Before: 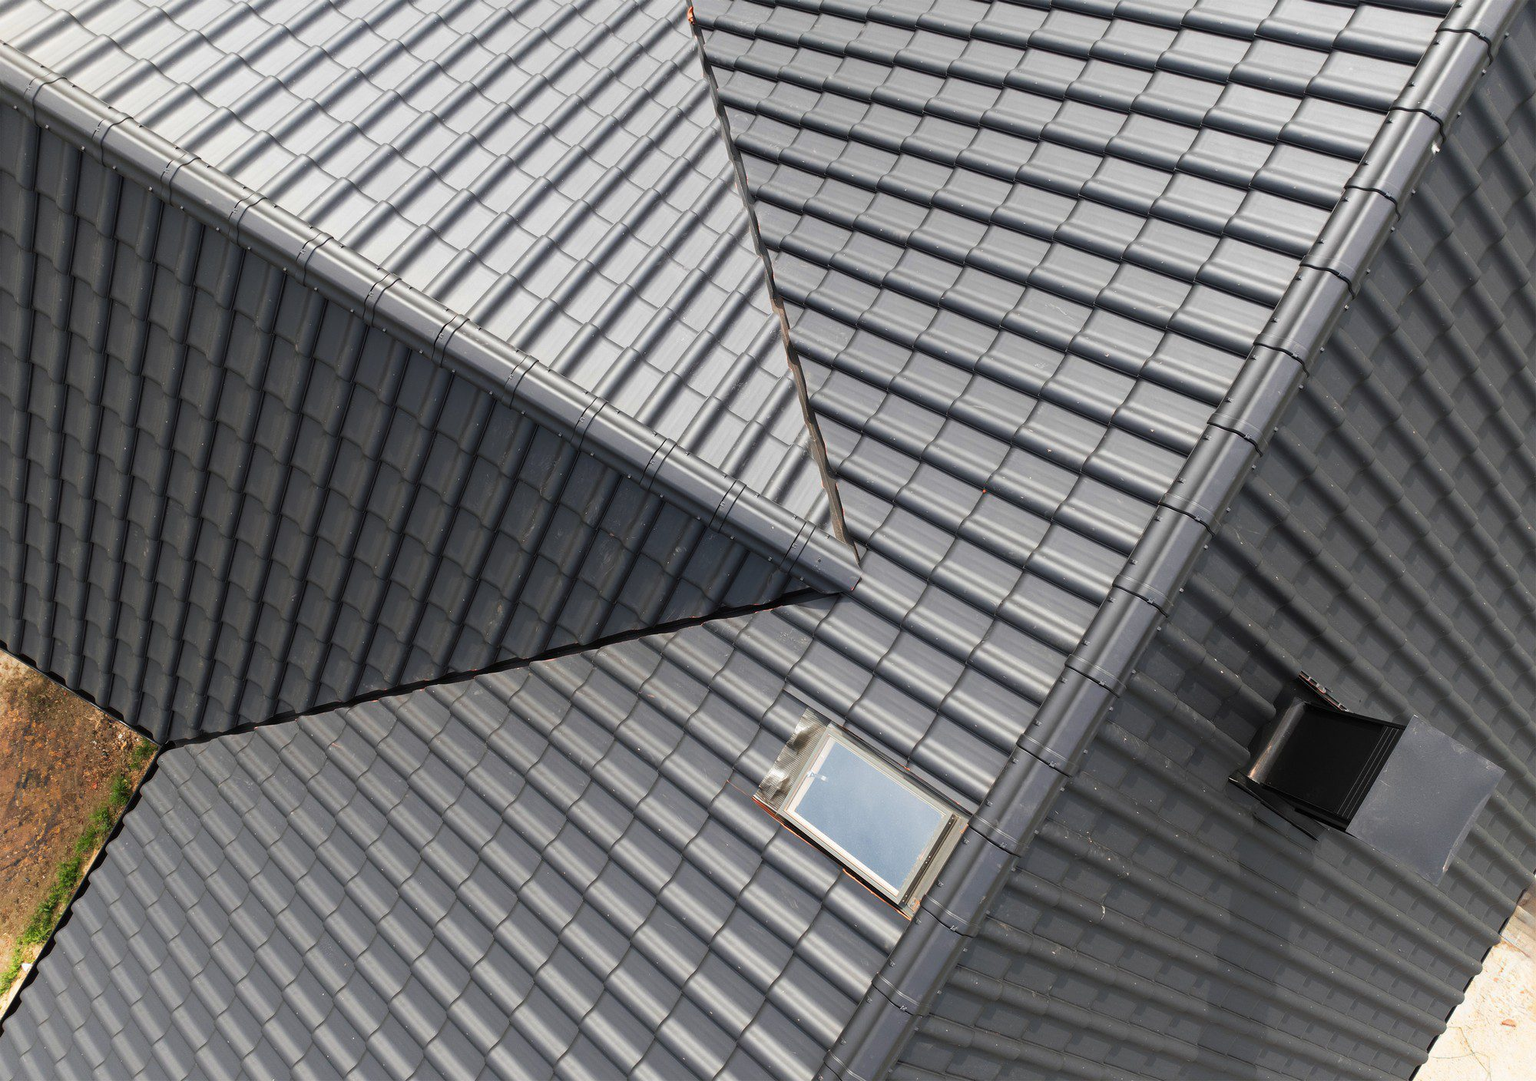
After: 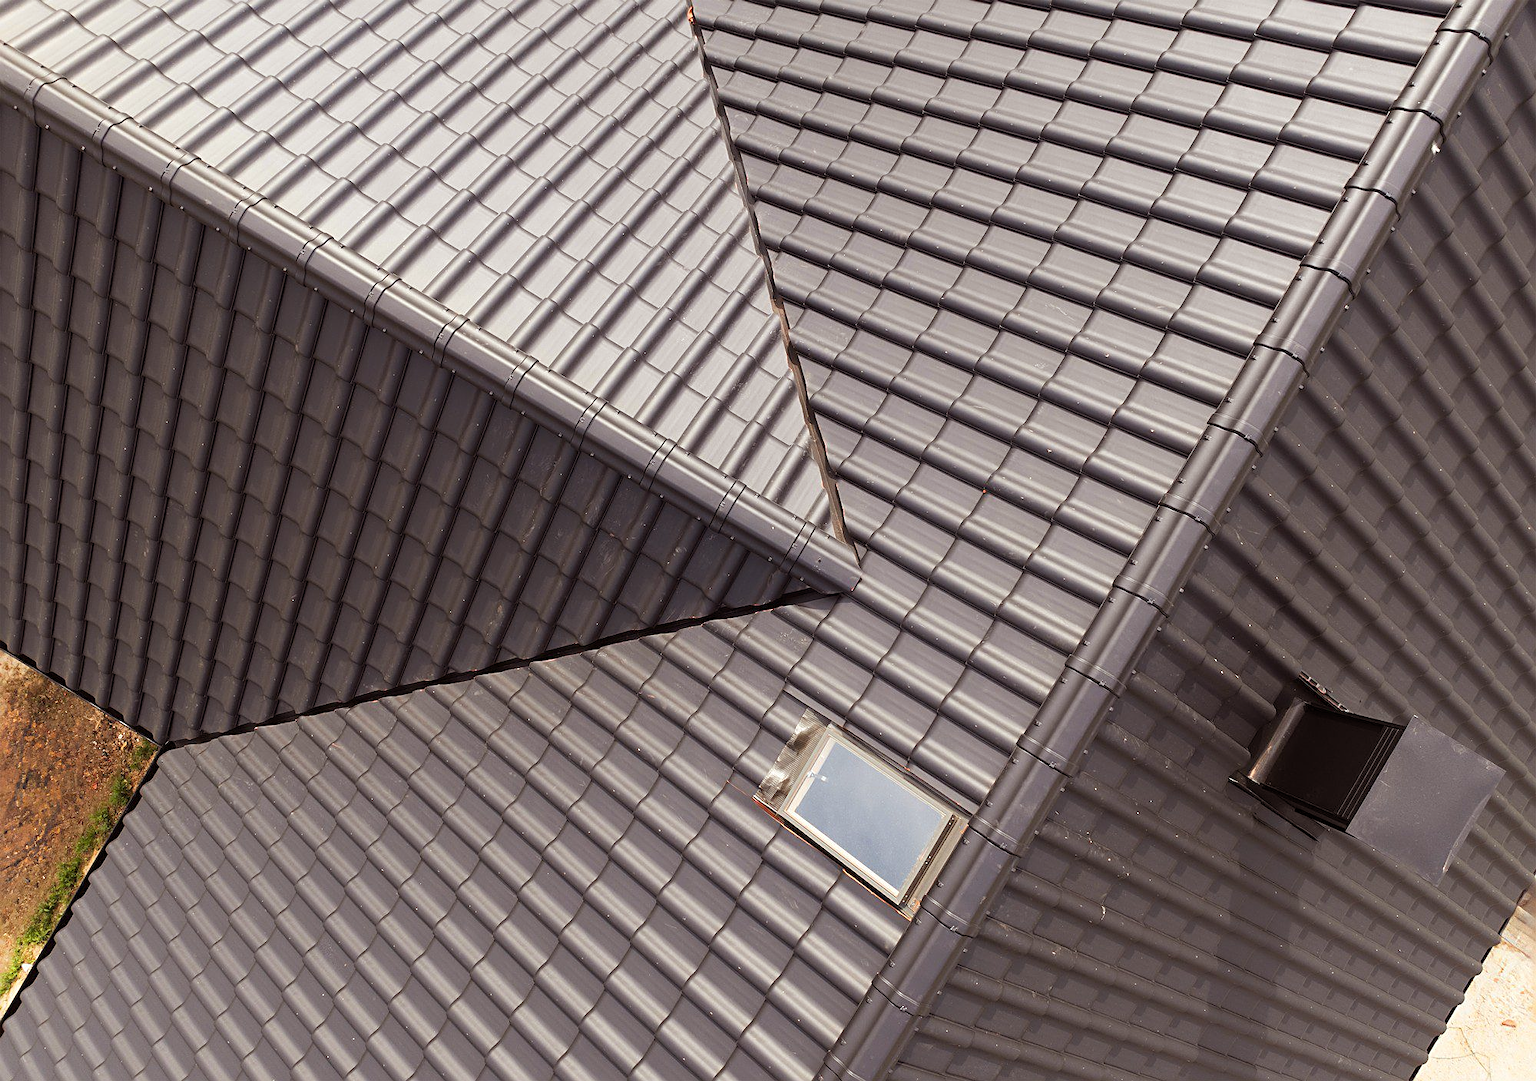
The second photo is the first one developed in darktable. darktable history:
color balance rgb: power › chroma 1.528%, power › hue 27.12°, perceptual saturation grading › global saturation 0.768%
sharpen: on, module defaults
